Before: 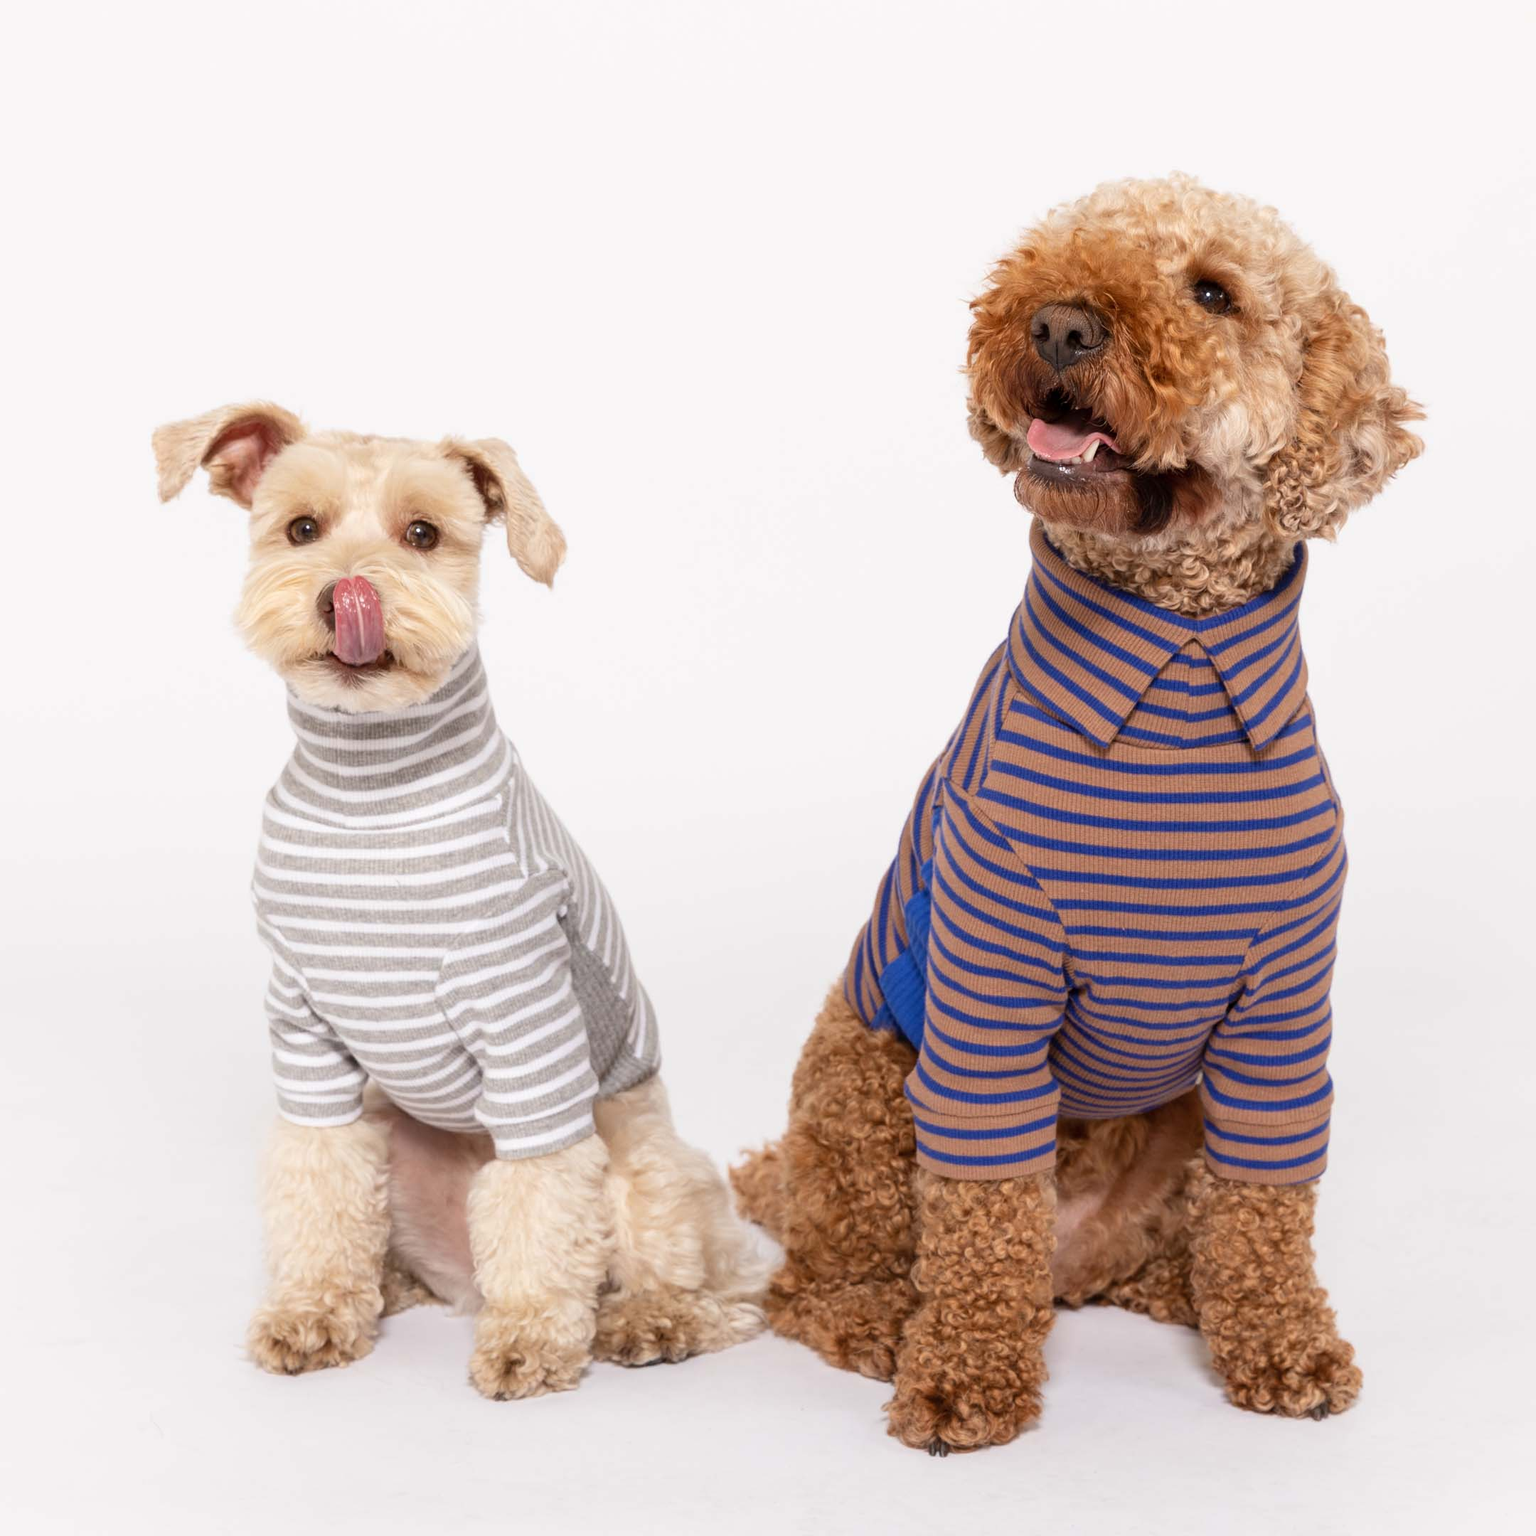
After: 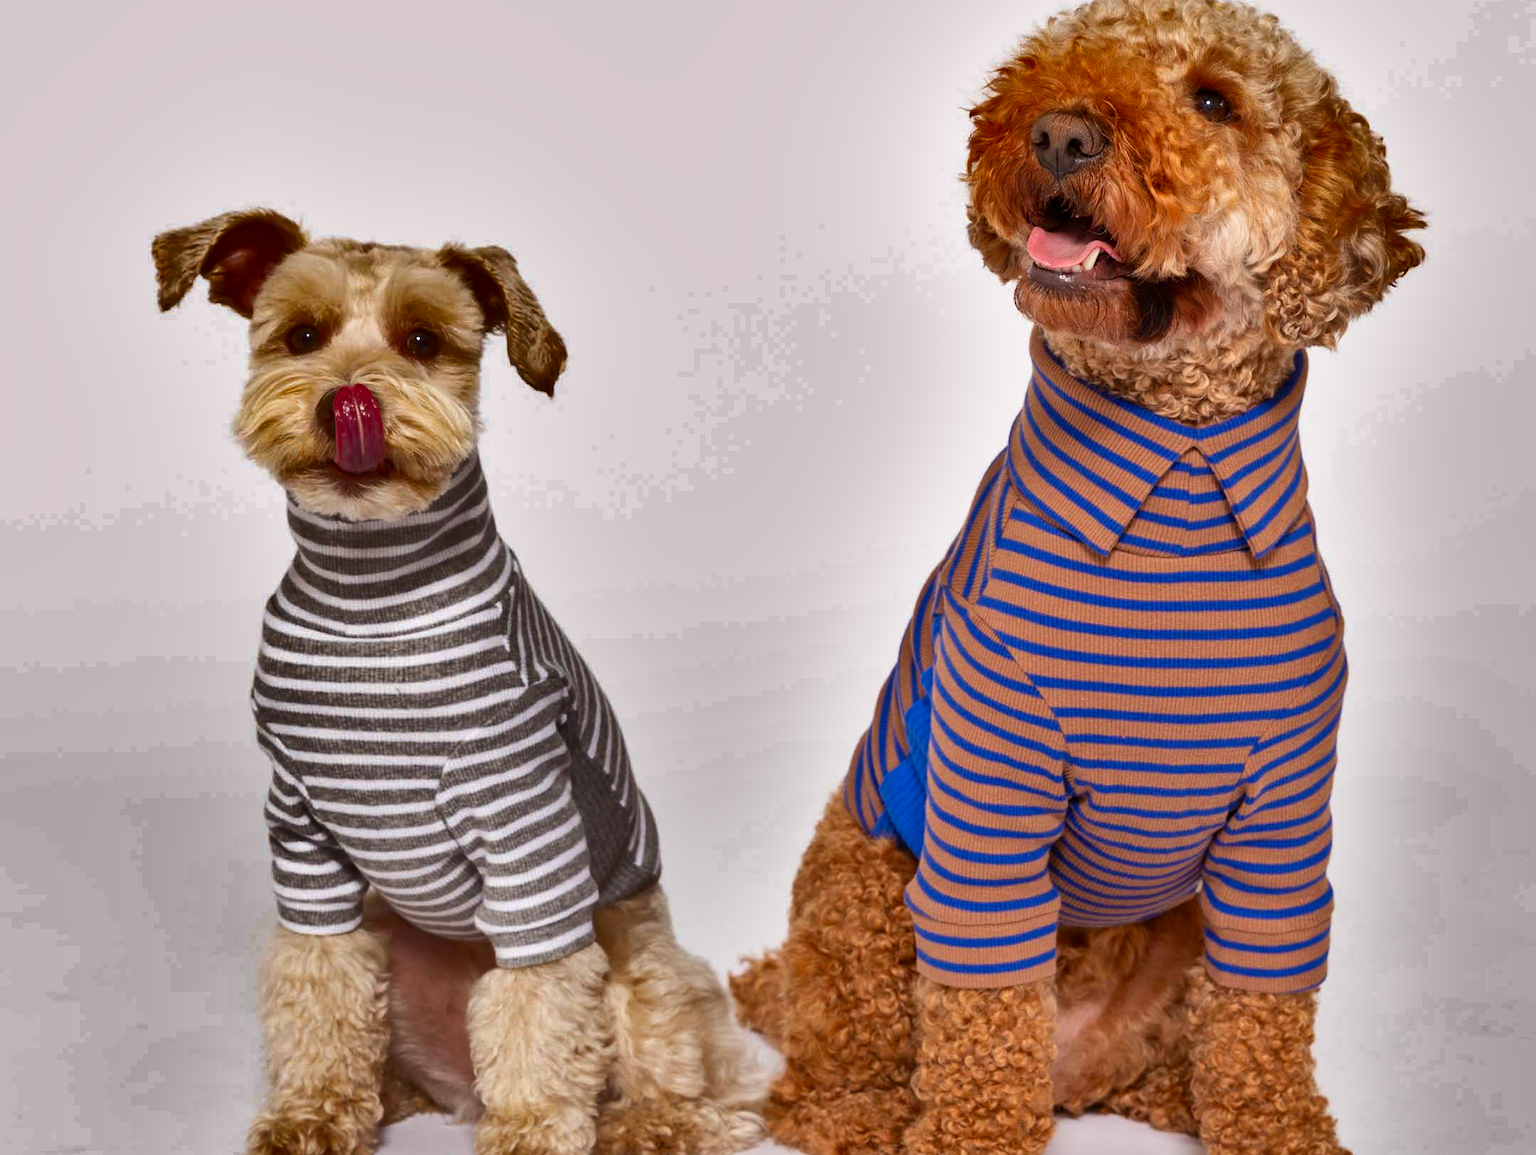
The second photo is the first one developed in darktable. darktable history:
crop and rotate: top 12.538%, bottom 12.228%
shadows and highlights: shadows 18.72, highlights -85.07, soften with gaussian
color correction: highlights b* 0.028, saturation 1.36
